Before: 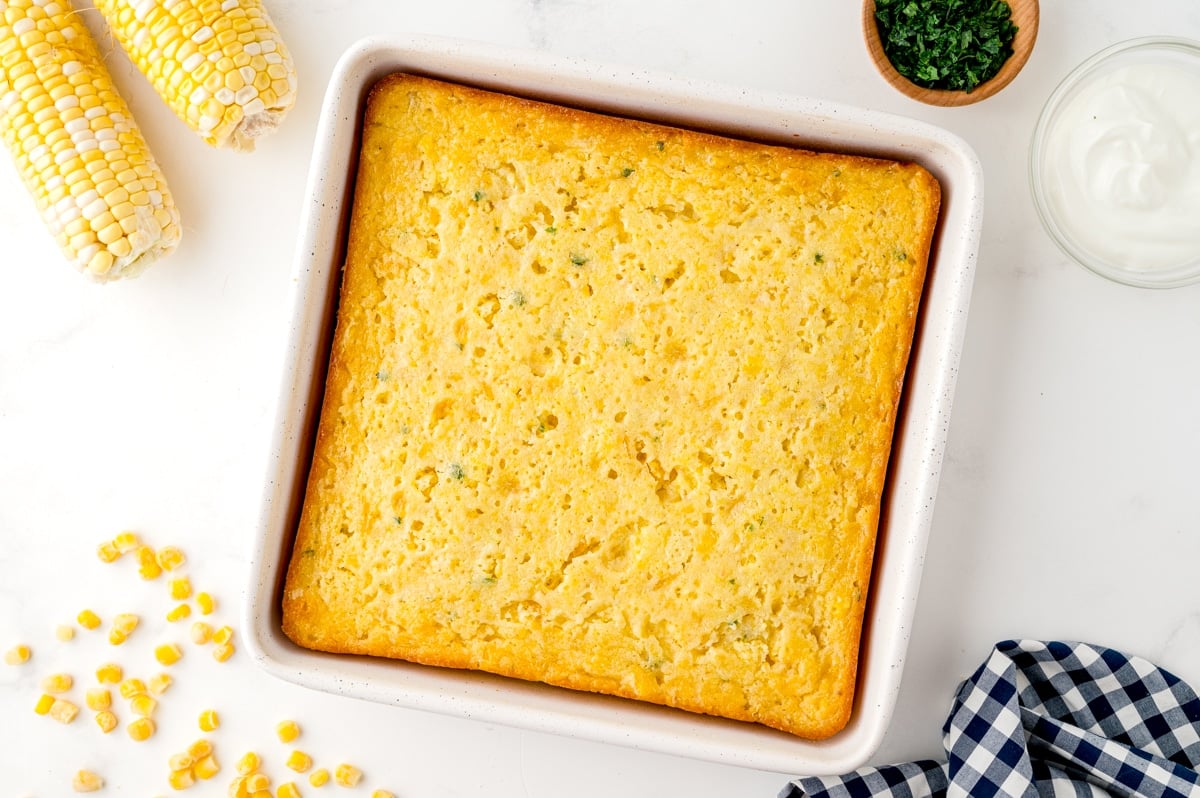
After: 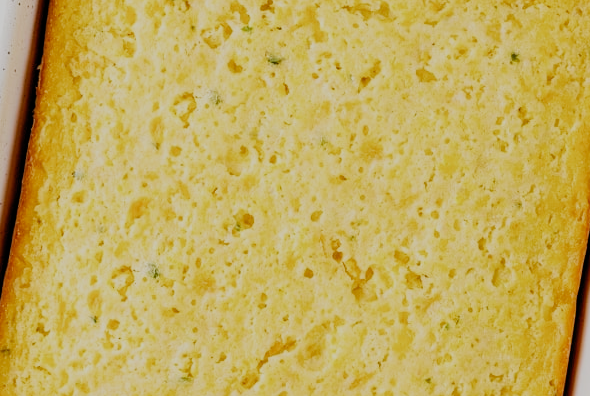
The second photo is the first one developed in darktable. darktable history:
filmic rgb: black relative exposure -7.65 EV, white relative exposure 4.56 EV, hardness 3.61, preserve chrominance no, color science v5 (2021), contrast in shadows safe, contrast in highlights safe
velvia: on, module defaults
exposure: exposure -0.142 EV, compensate highlight preservation false
crop: left 25.367%, top 25.249%, right 25.455%, bottom 25.002%
